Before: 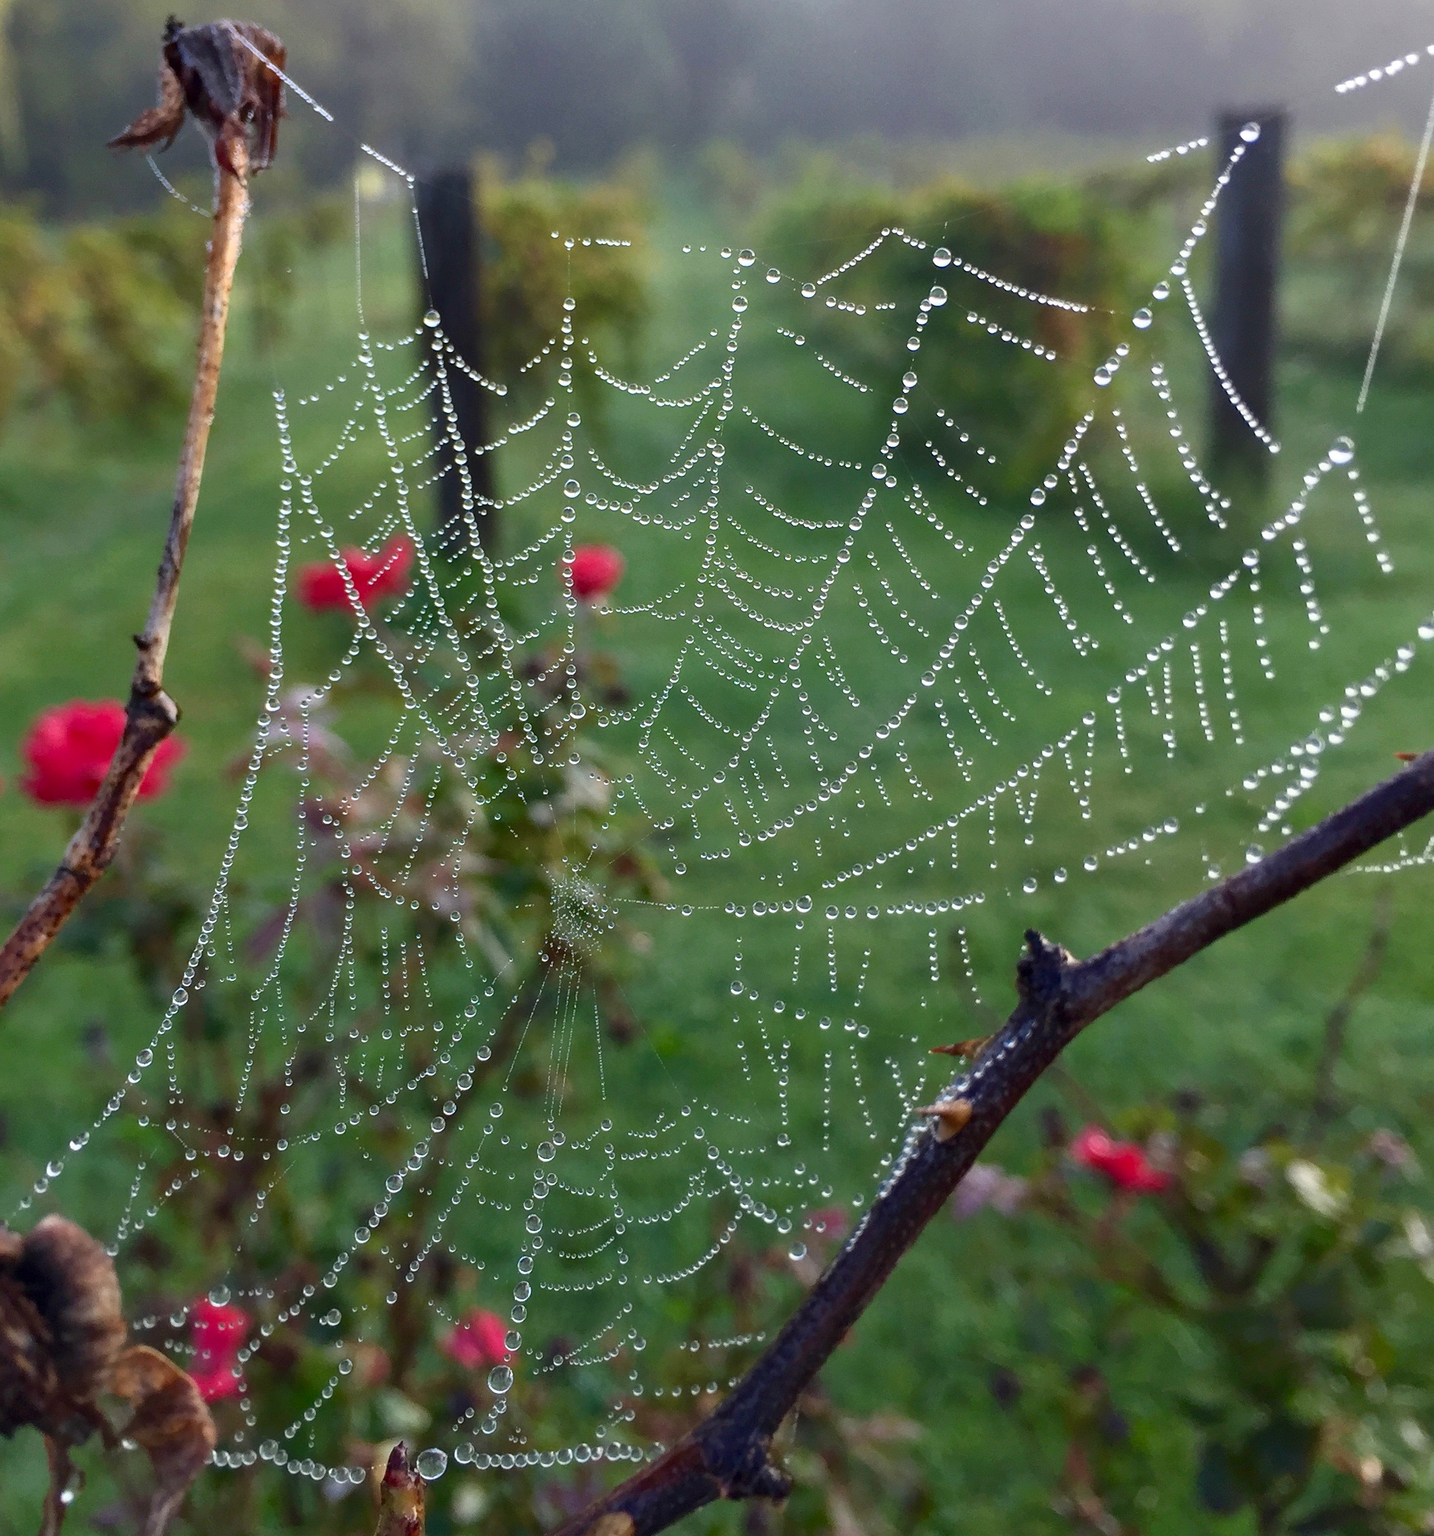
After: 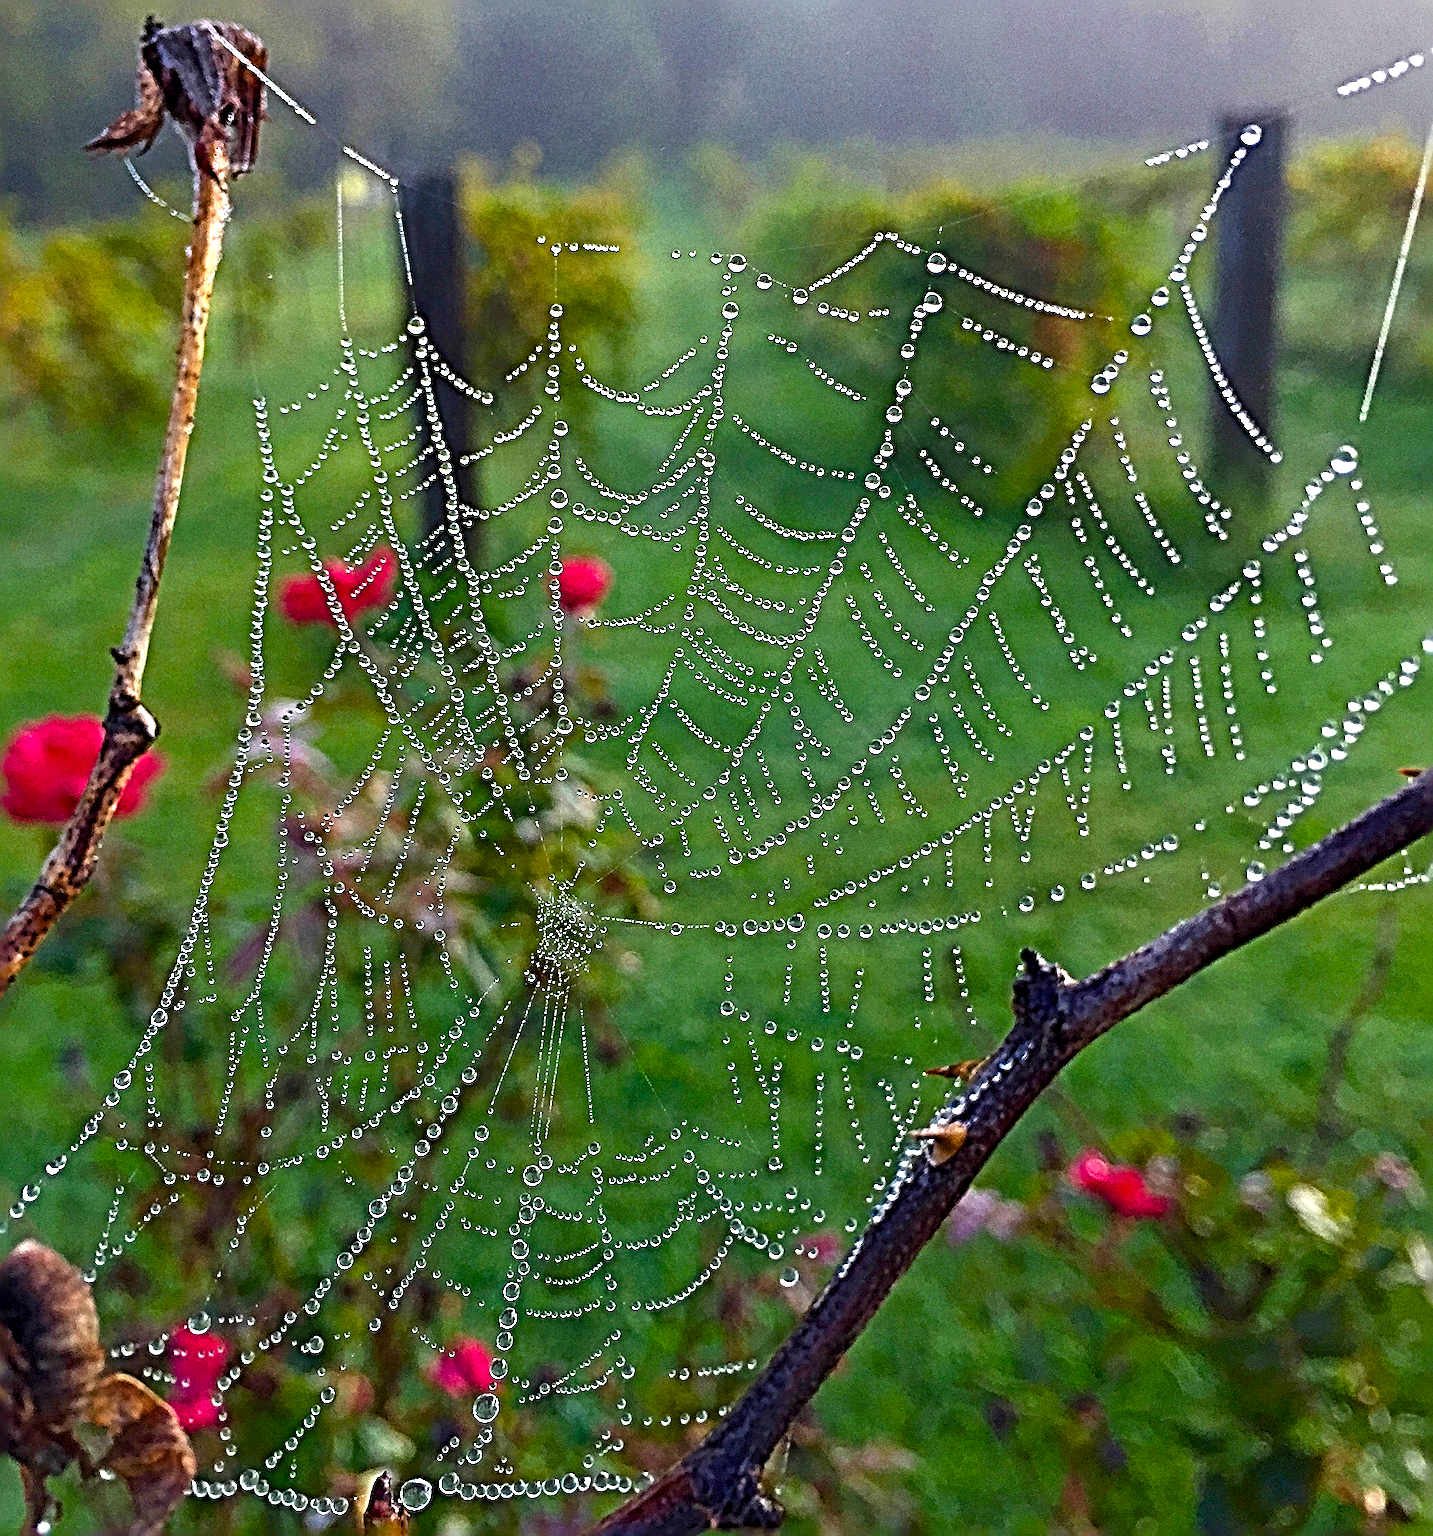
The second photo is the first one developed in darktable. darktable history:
grain: coarseness 7.08 ISO, strength 21.67%, mid-tones bias 59.58%
color balance rgb: perceptual saturation grading › global saturation 36%, perceptual brilliance grading › global brilliance 10%, global vibrance 20%
sharpen: radius 6.3, amount 1.8, threshold 0
crop: left 1.743%, right 0.268%, bottom 2.011%
